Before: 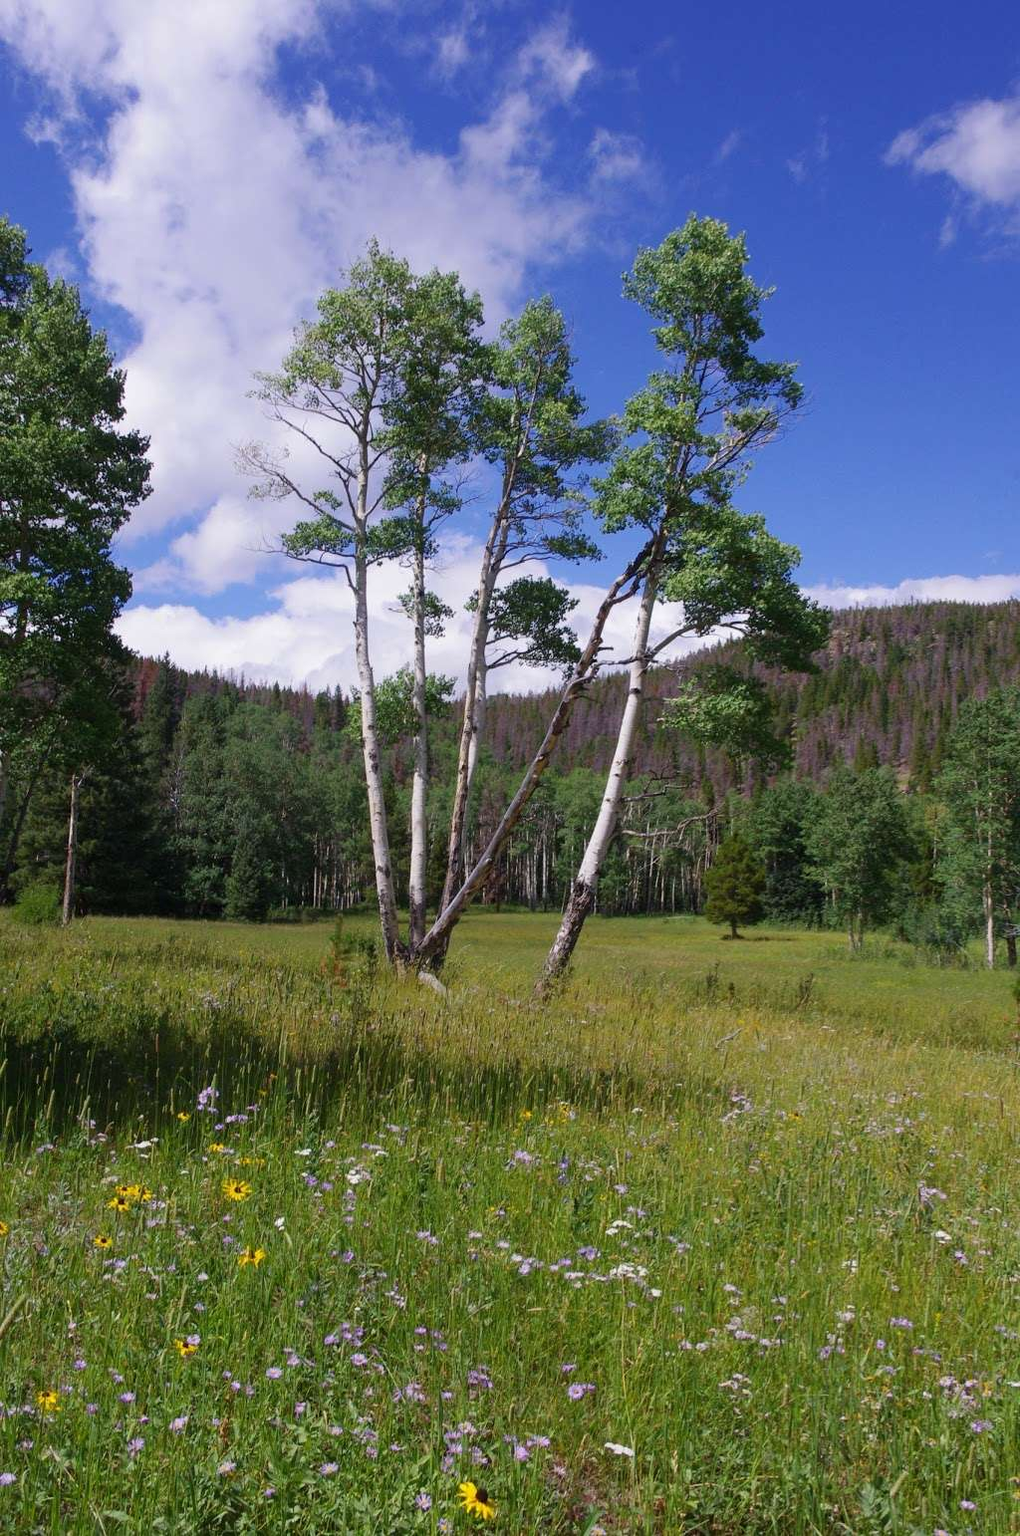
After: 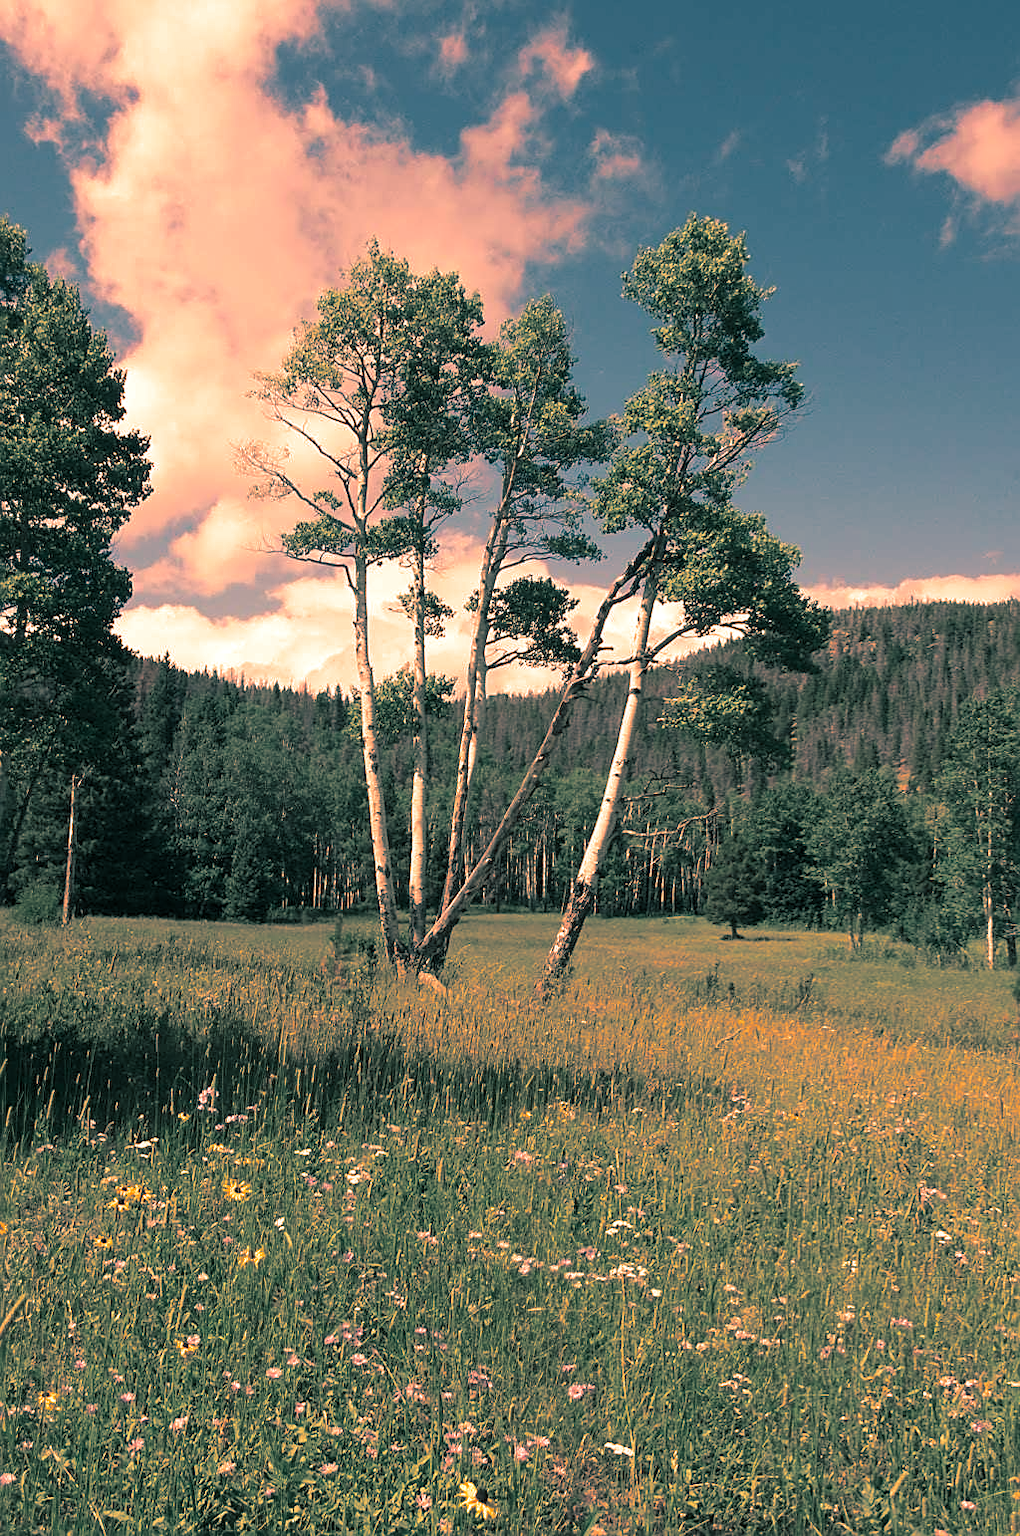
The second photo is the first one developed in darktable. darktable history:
white balance: red 1.467, blue 0.684
split-toning: shadows › hue 186.43°, highlights › hue 49.29°, compress 30.29%
sharpen: on, module defaults
